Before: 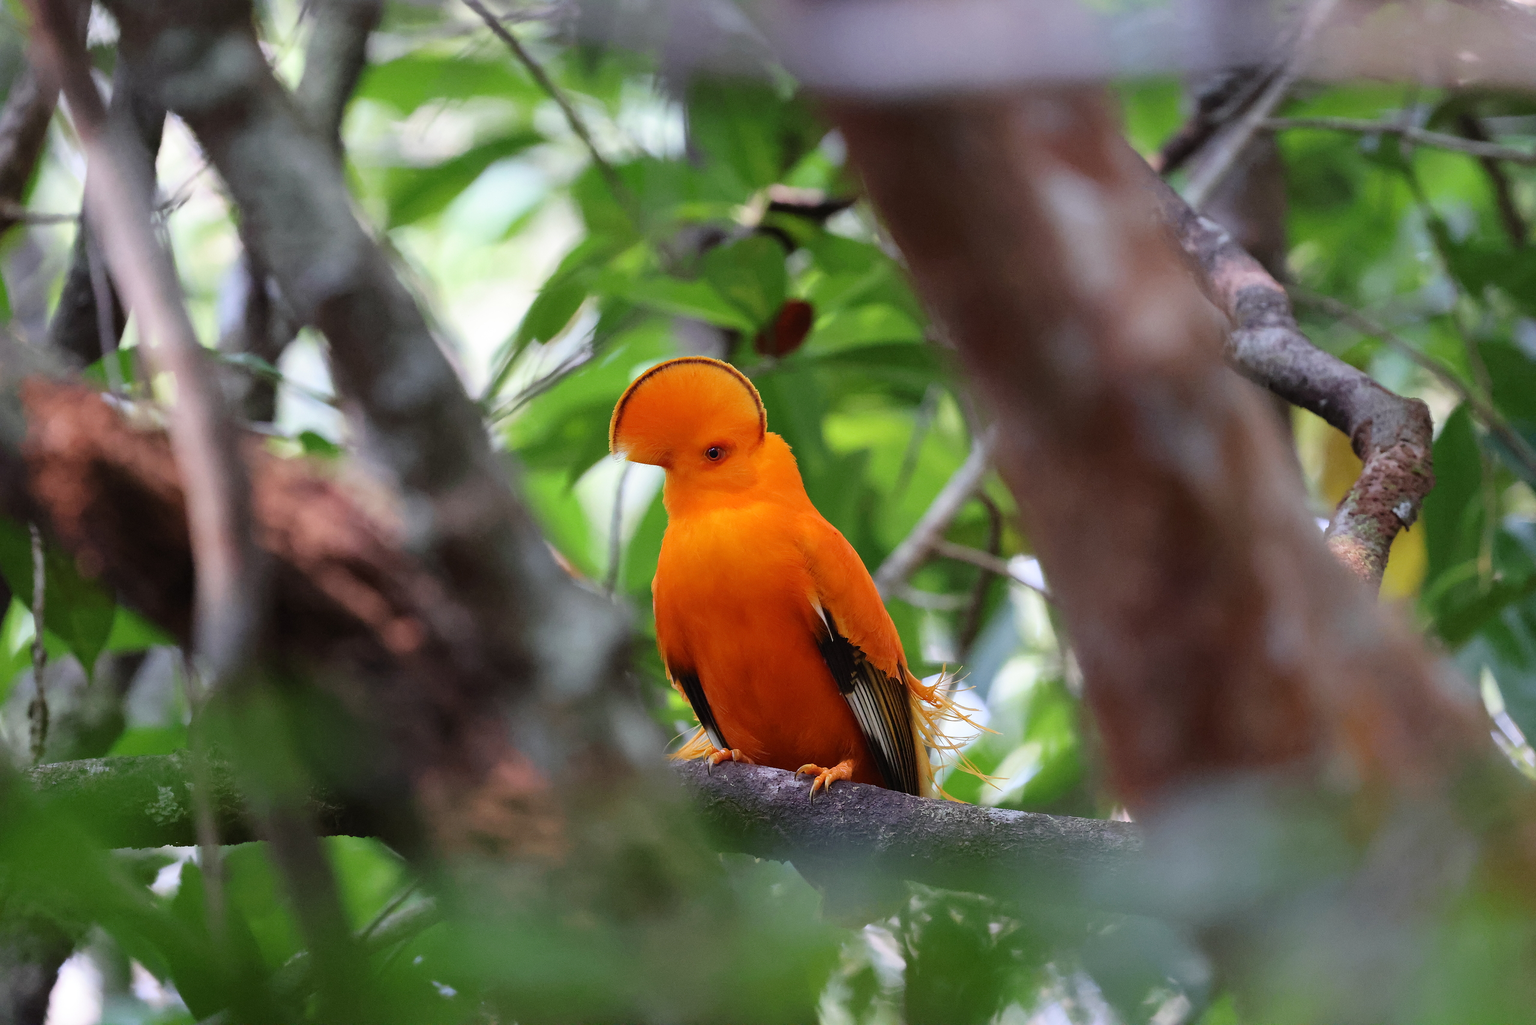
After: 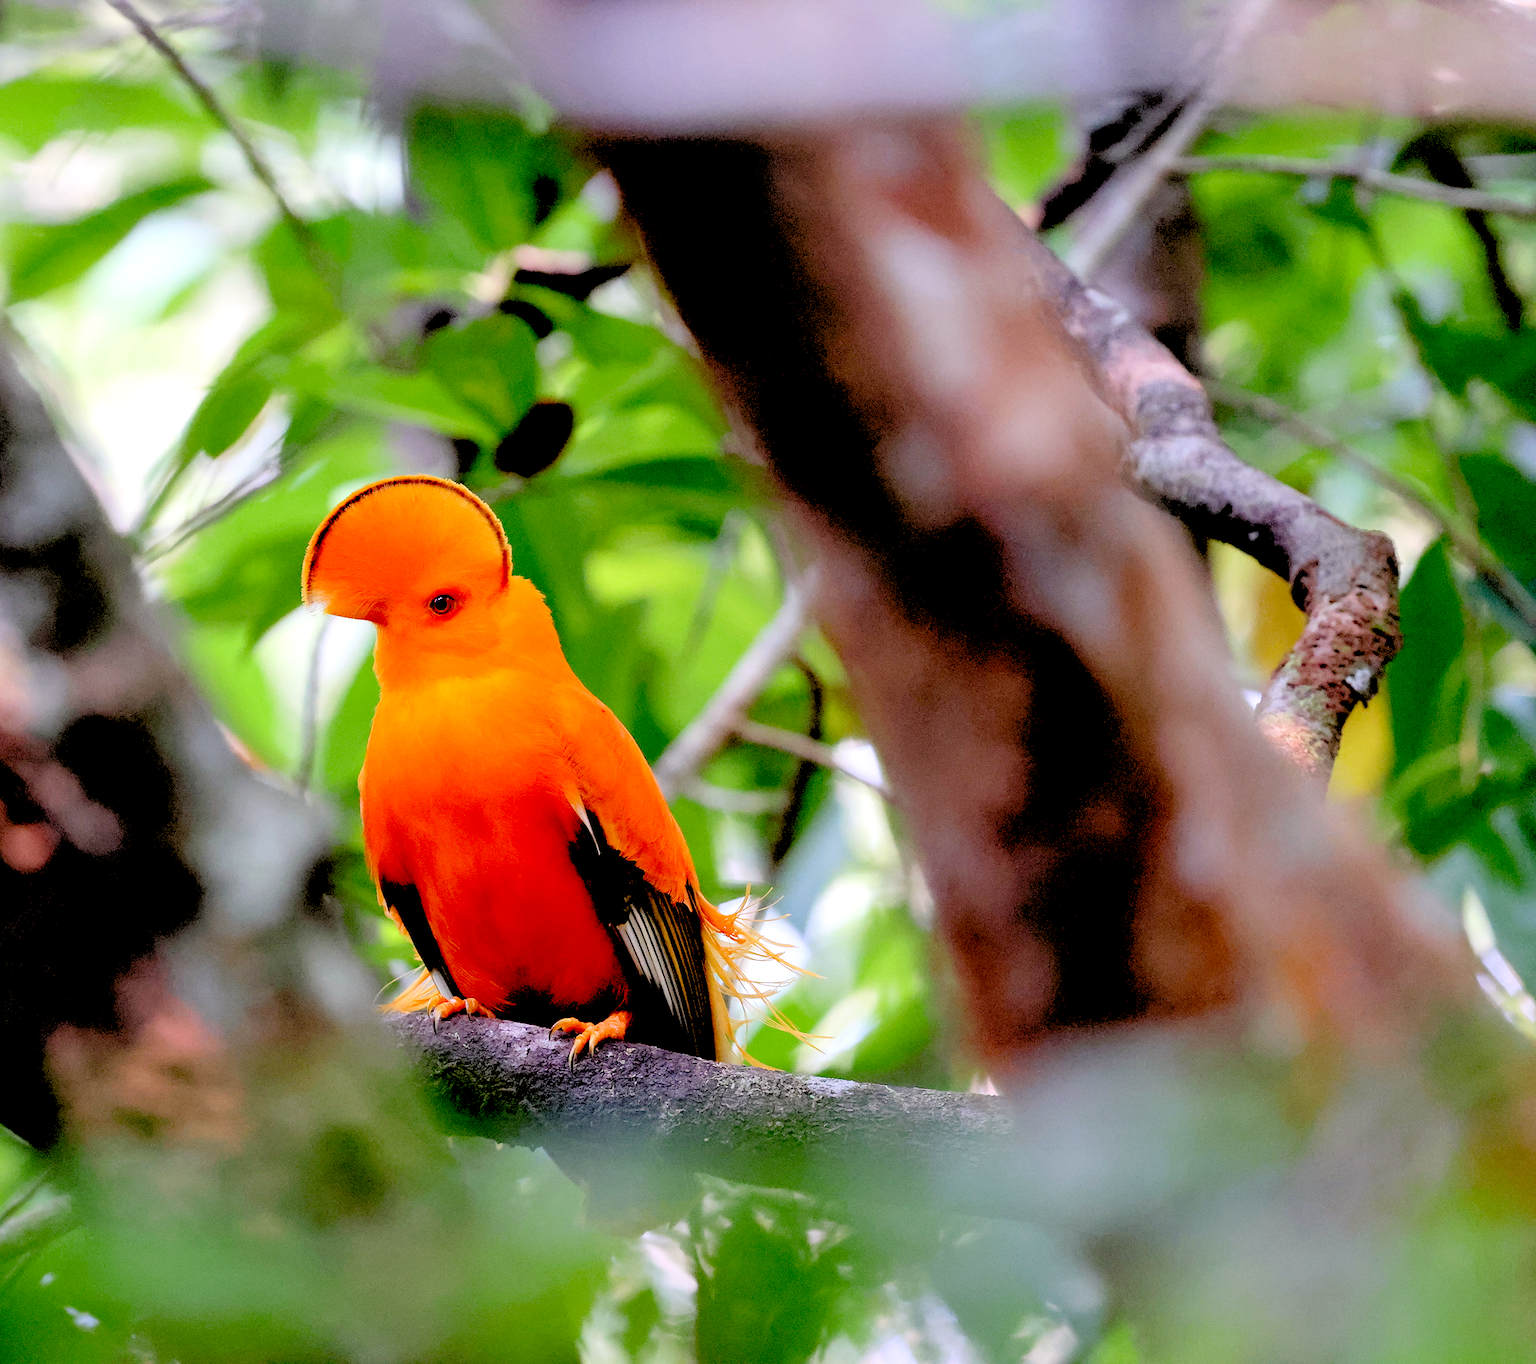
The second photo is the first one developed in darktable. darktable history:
exposure: black level correction 0.024, exposure 0.184 EV, compensate highlight preservation false
contrast brightness saturation: saturation -0.049
color correction: highlights a* 3.17, highlights b* -1.58, shadows a* -0.112, shadows b* 2.4, saturation 0.977
crop and rotate: left 24.96%
levels: black 0.03%, levels [0.093, 0.434, 0.988]
